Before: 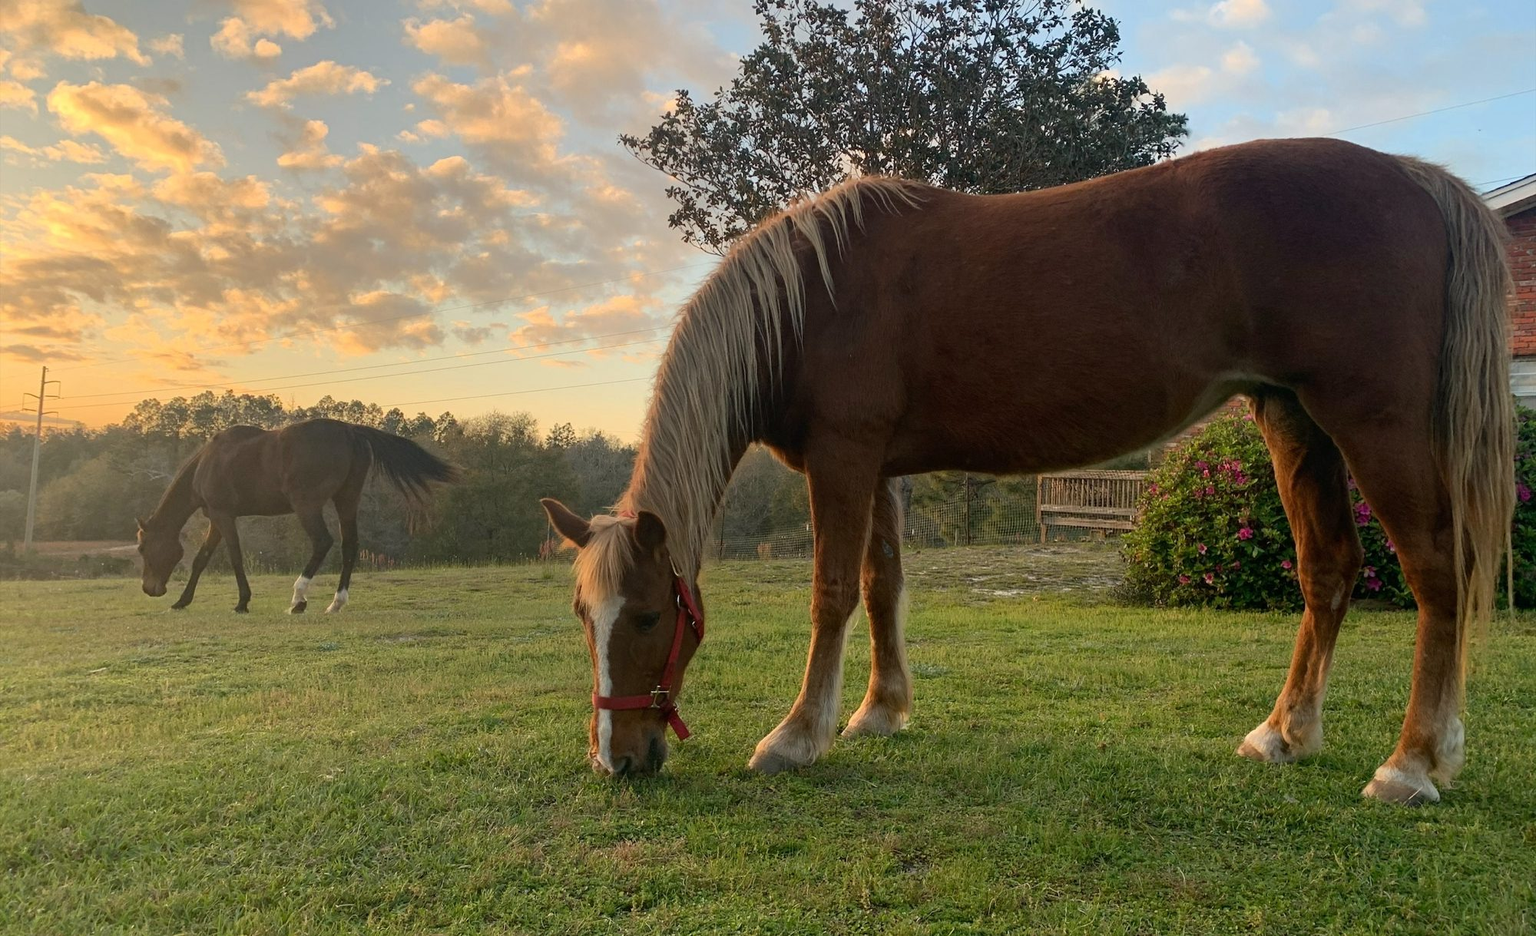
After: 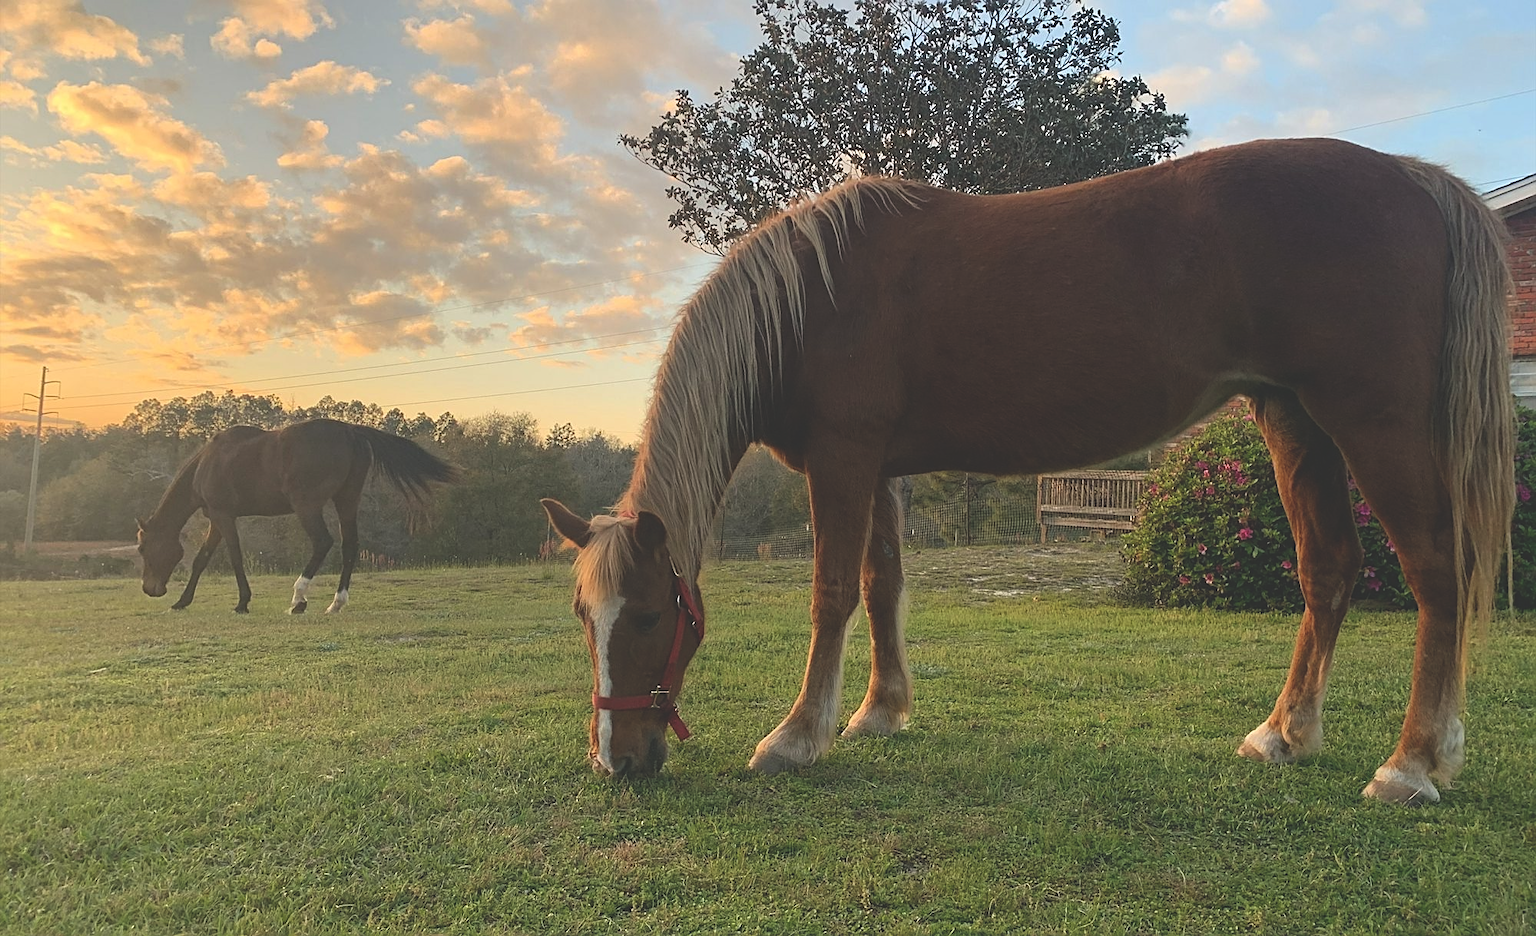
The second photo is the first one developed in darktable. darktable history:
exposure: black level correction -0.028, compensate highlight preservation false
tone equalizer: -7 EV 0.13 EV, smoothing diameter 25%, edges refinement/feathering 10, preserve details guided filter
sharpen: on, module defaults
